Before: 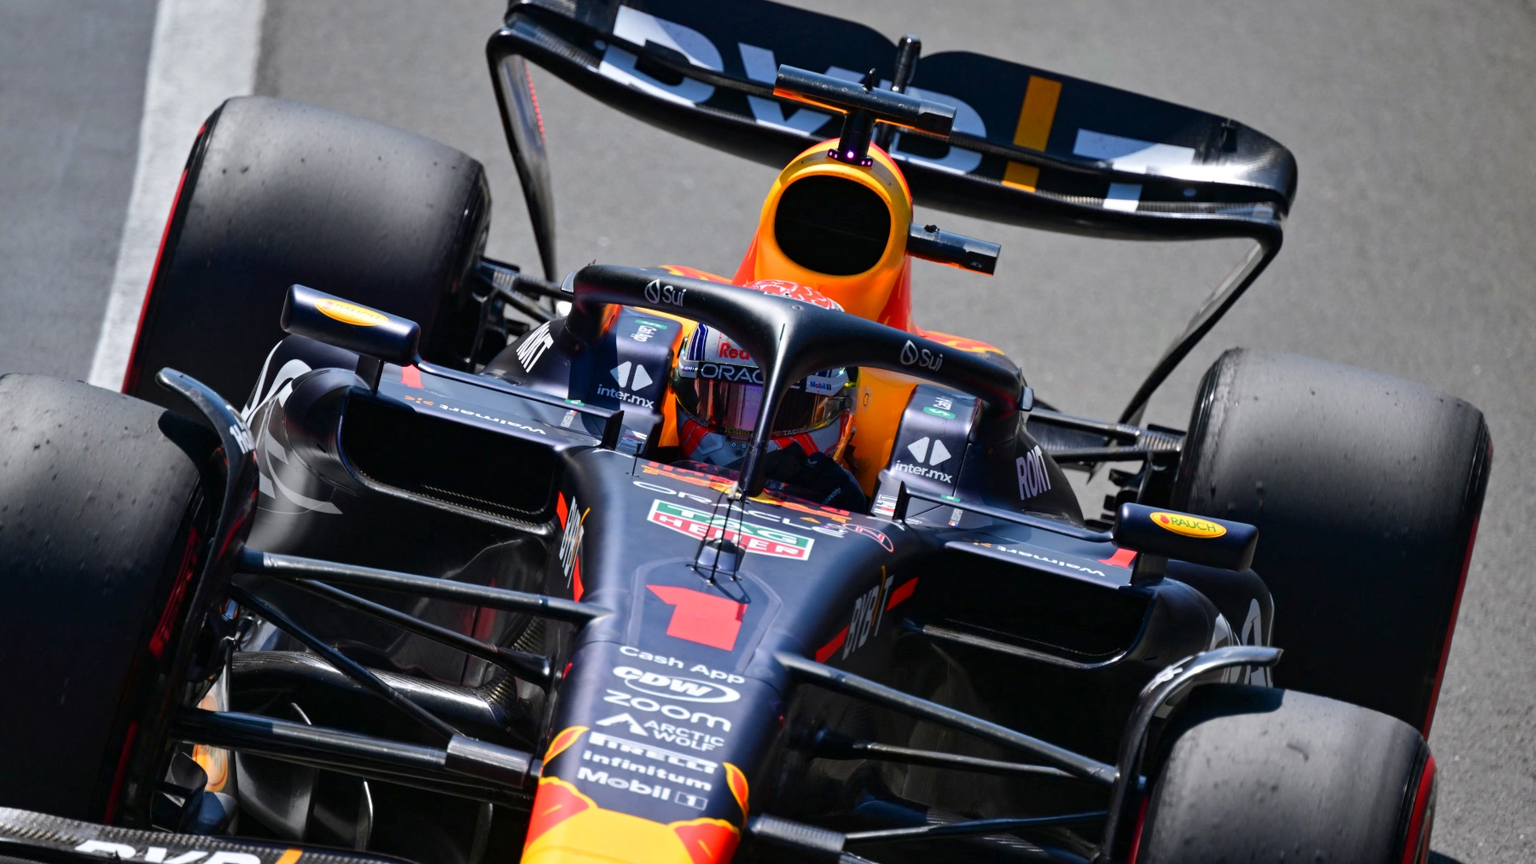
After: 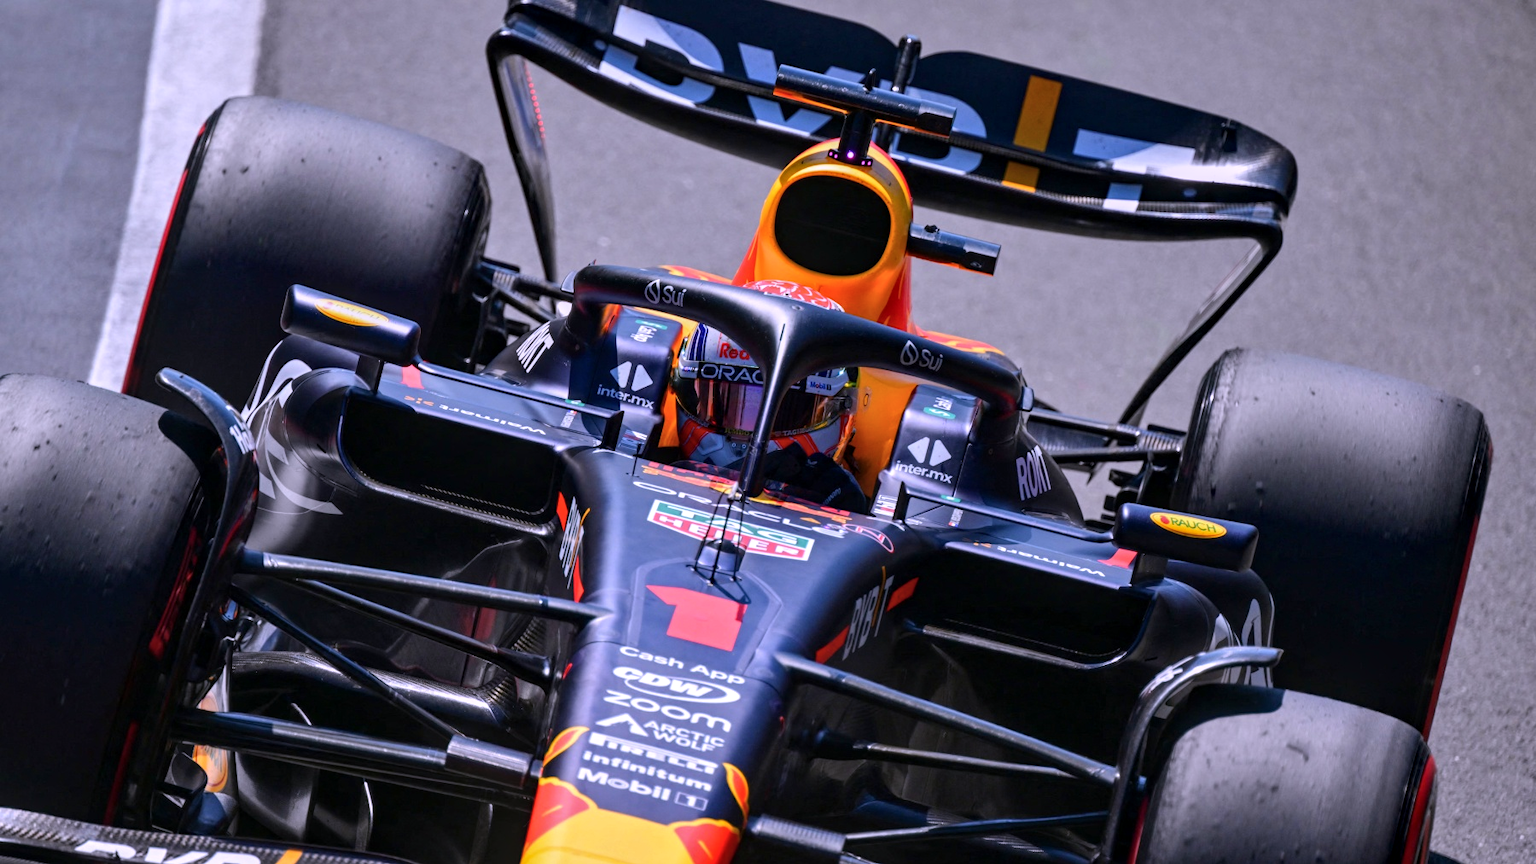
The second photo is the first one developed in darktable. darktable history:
white balance: red 1.042, blue 1.17
local contrast: on, module defaults
color balance rgb: global vibrance 0.5%
